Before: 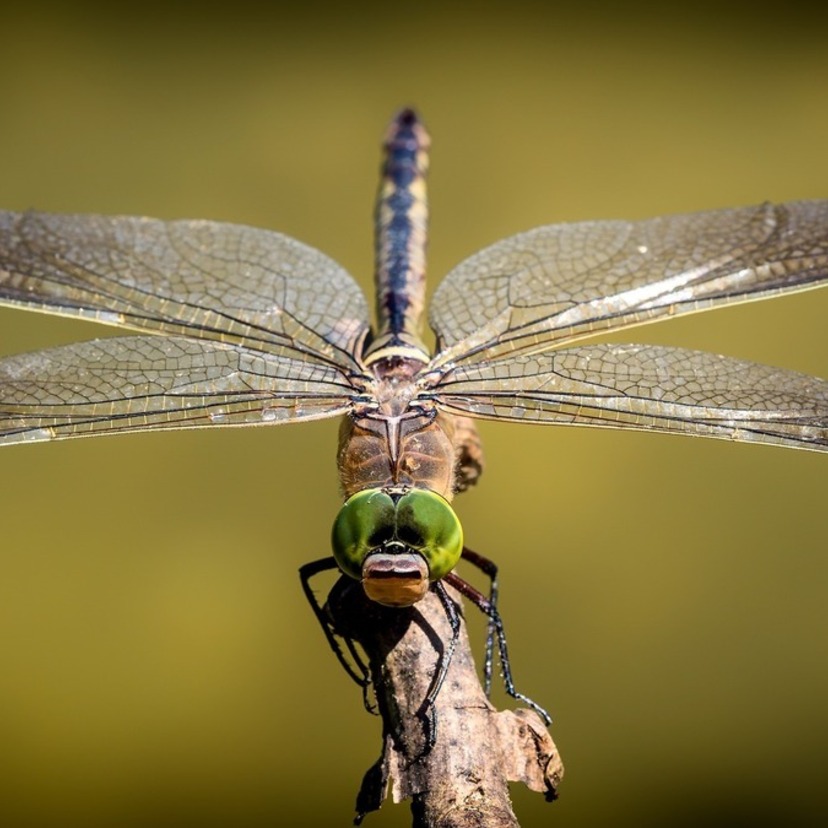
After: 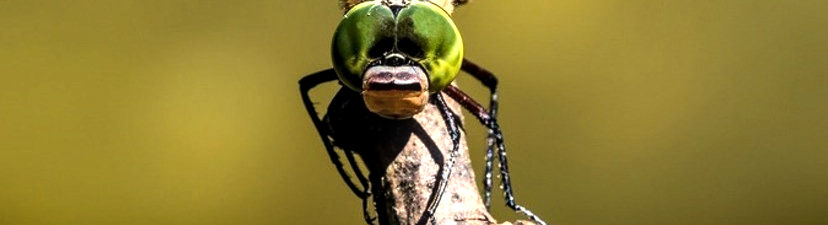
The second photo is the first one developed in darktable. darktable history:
crop and rotate: top 58.97%, bottom 13.841%
shadows and highlights: shadows 20.8, highlights -82.35, soften with gaussian
tone equalizer: -8 EV -0.748 EV, -7 EV -0.679 EV, -6 EV -0.606 EV, -5 EV -0.417 EV, -3 EV 0.376 EV, -2 EV 0.6 EV, -1 EV 0.687 EV, +0 EV 0.738 EV, edges refinement/feathering 500, mask exposure compensation -1.57 EV, preserve details no
local contrast: detail 130%
